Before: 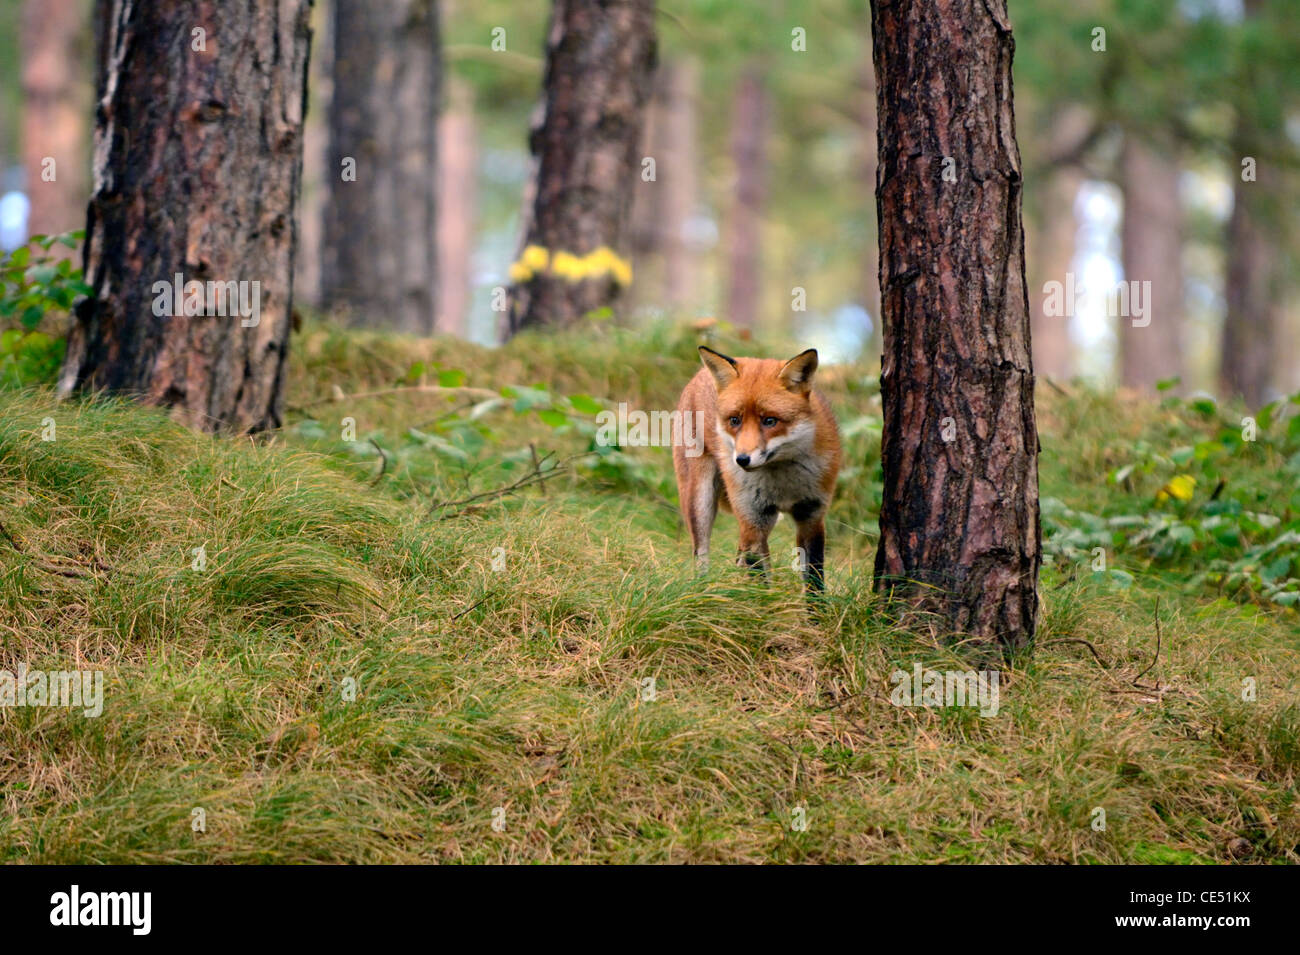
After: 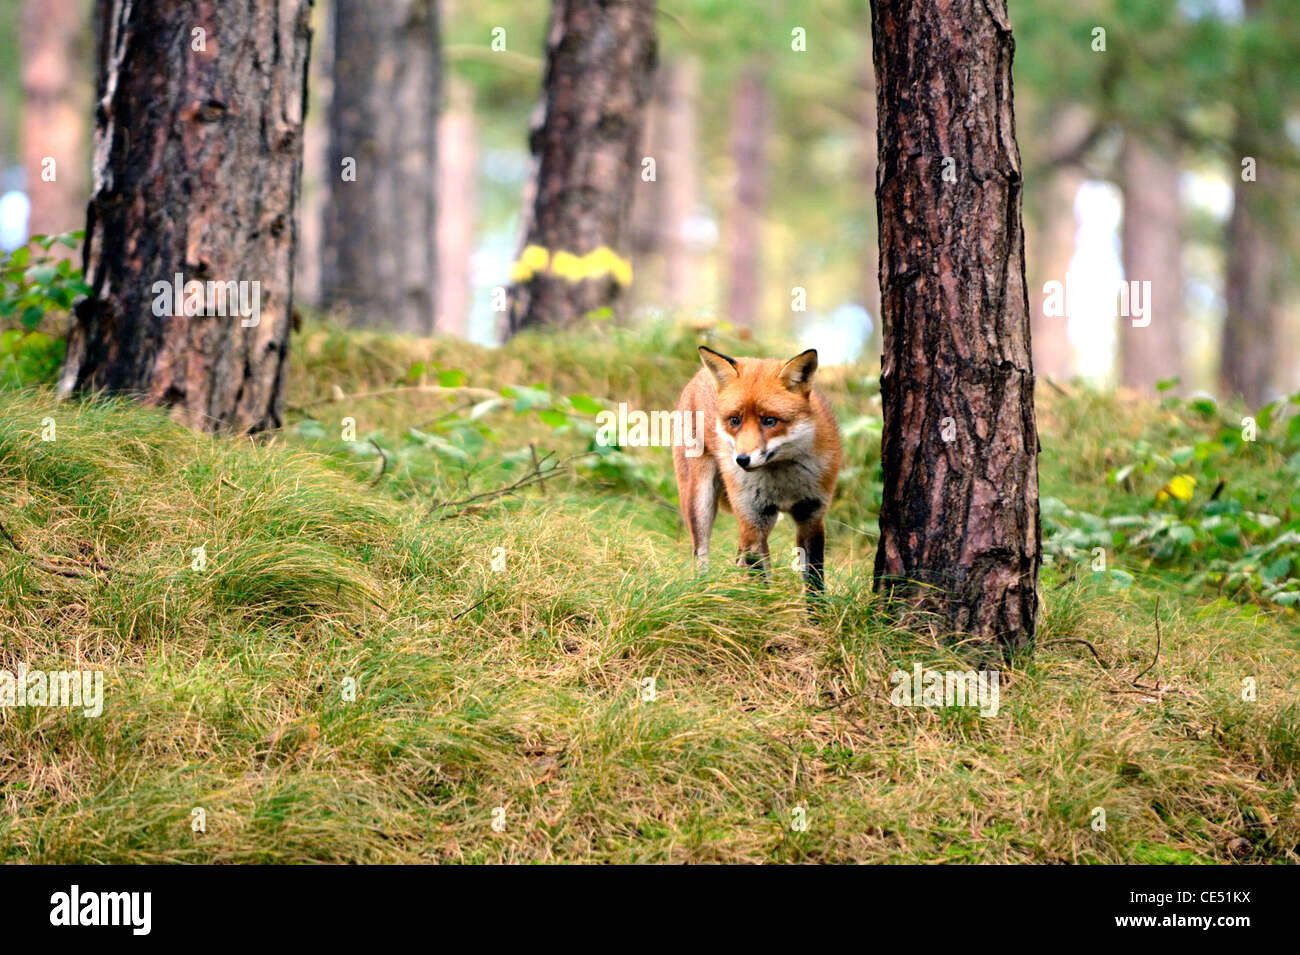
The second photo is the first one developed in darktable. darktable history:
tone equalizer: -8 EV -0.71 EV, -7 EV -0.736 EV, -6 EV -0.621 EV, -5 EV -0.425 EV, -3 EV 0.402 EV, -2 EV 0.6 EV, -1 EV 0.682 EV, +0 EV 0.75 EV
